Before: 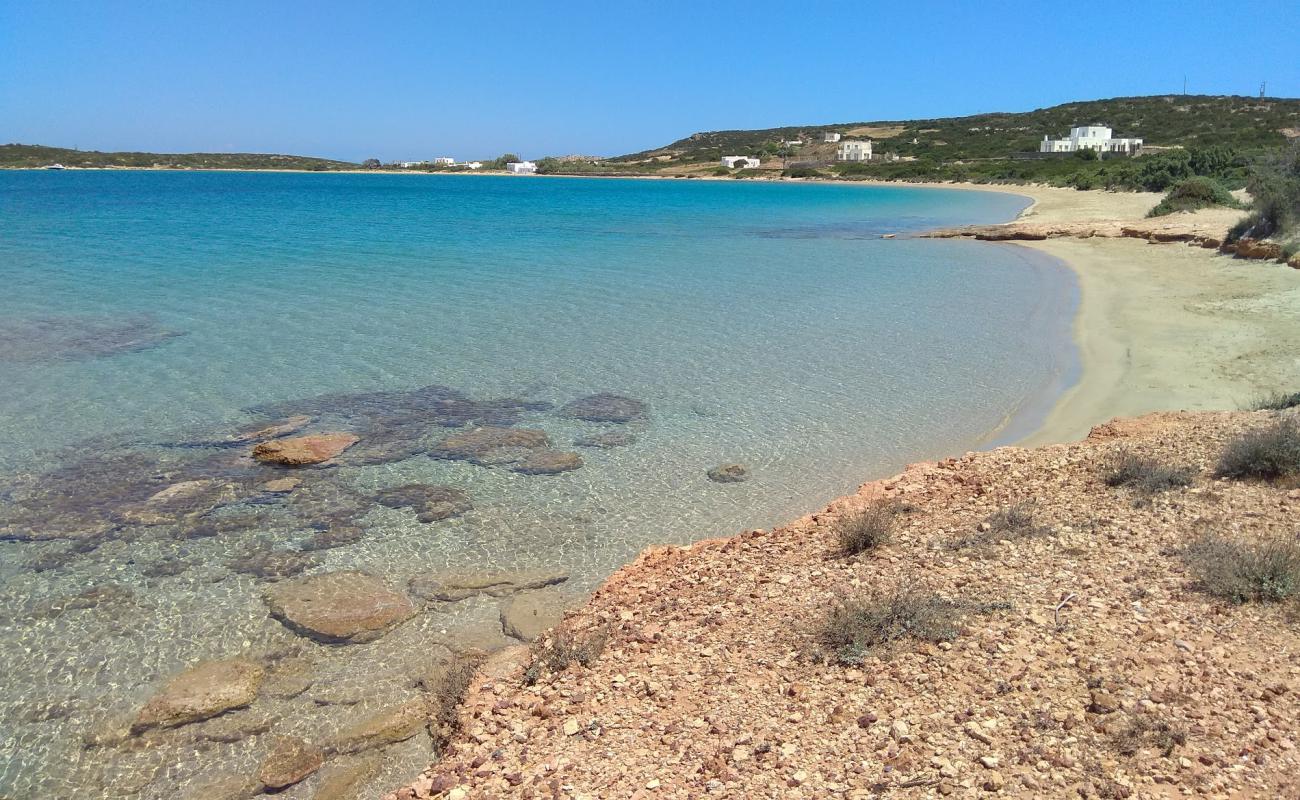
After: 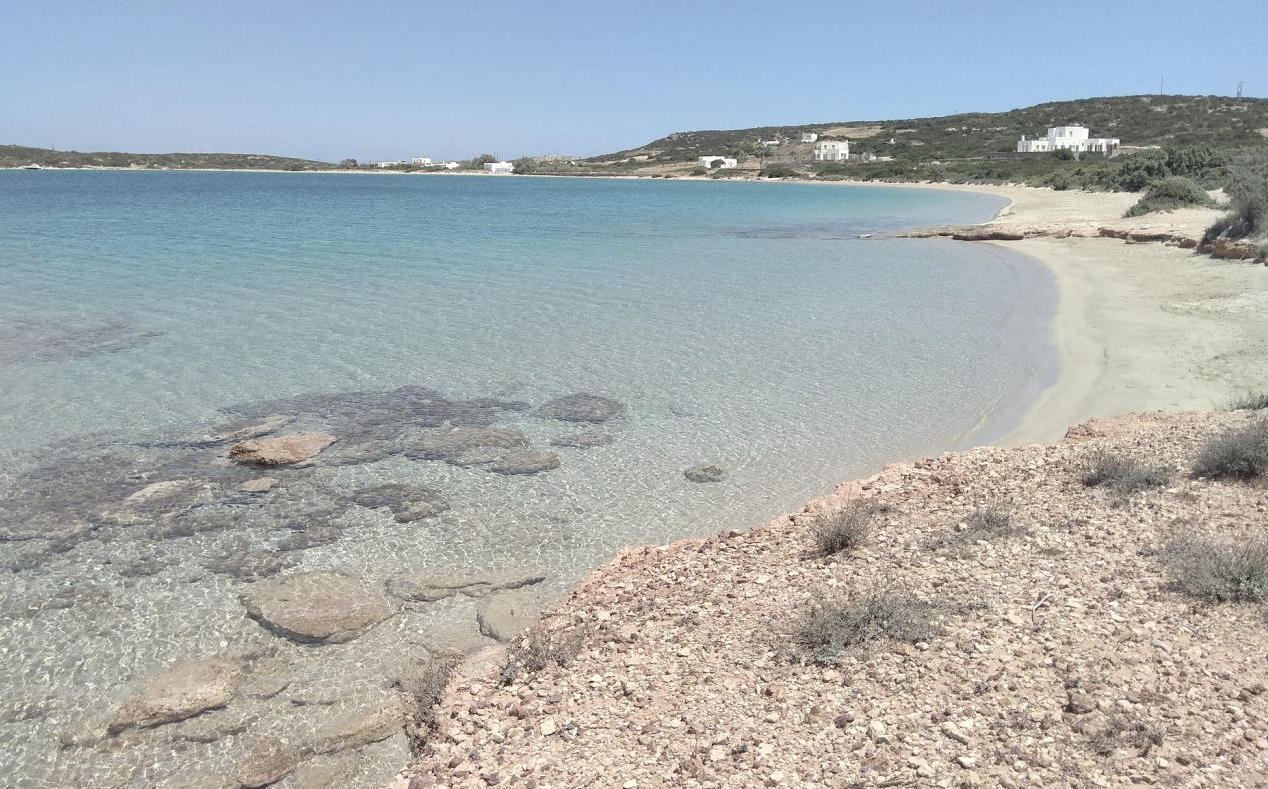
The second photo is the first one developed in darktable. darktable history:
contrast brightness saturation: brightness 0.18, saturation -0.5
local contrast: mode bilateral grid, contrast 20, coarseness 50, detail 120%, midtone range 0.2
crop and rotate: left 1.774%, right 0.633%, bottom 1.28%
white balance: emerald 1
